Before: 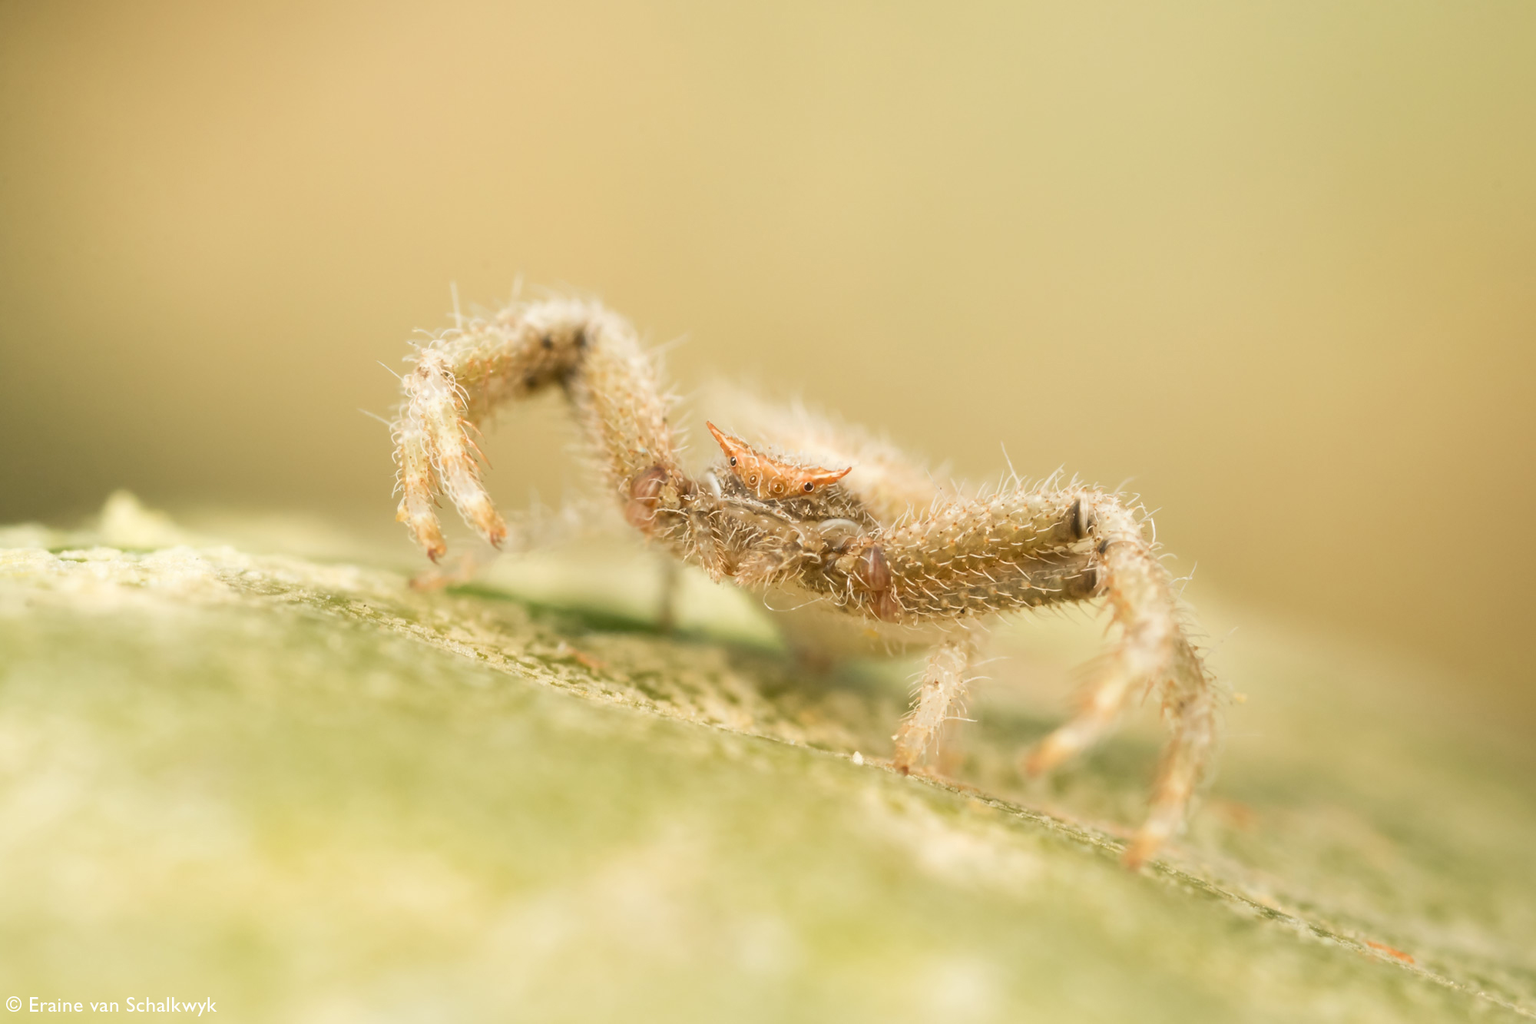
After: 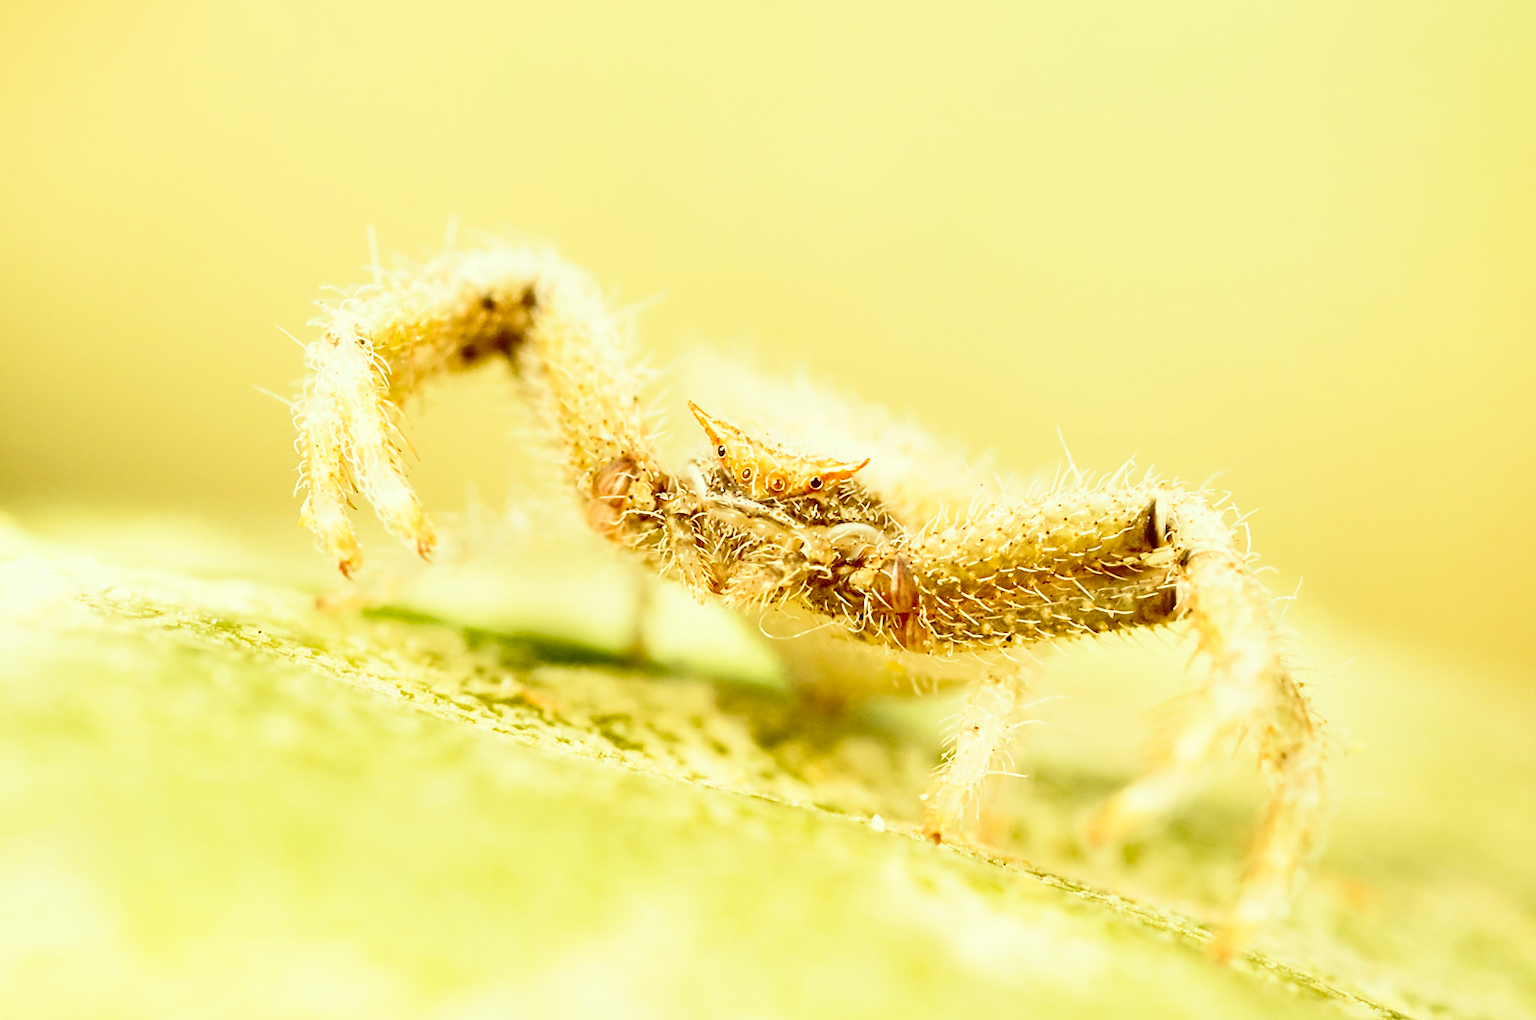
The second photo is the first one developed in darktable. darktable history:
sharpen: on, module defaults
crop and rotate: left 10.257%, top 9.939%, right 9.936%, bottom 10.524%
contrast brightness saturation: contrast 0.22, brightness -0.193, saturation 0.241
base curve: curves: ch0 [(0, 0) (0.028, 0.03) (0.121, 0.232) (0.46, 0.748) (0.859, 0.968) (1, 1)], preserve colors none
color correction: highlights a* -6.08, highlights b* 9.58, shadows a* 10.77, shadows b* 23.54
